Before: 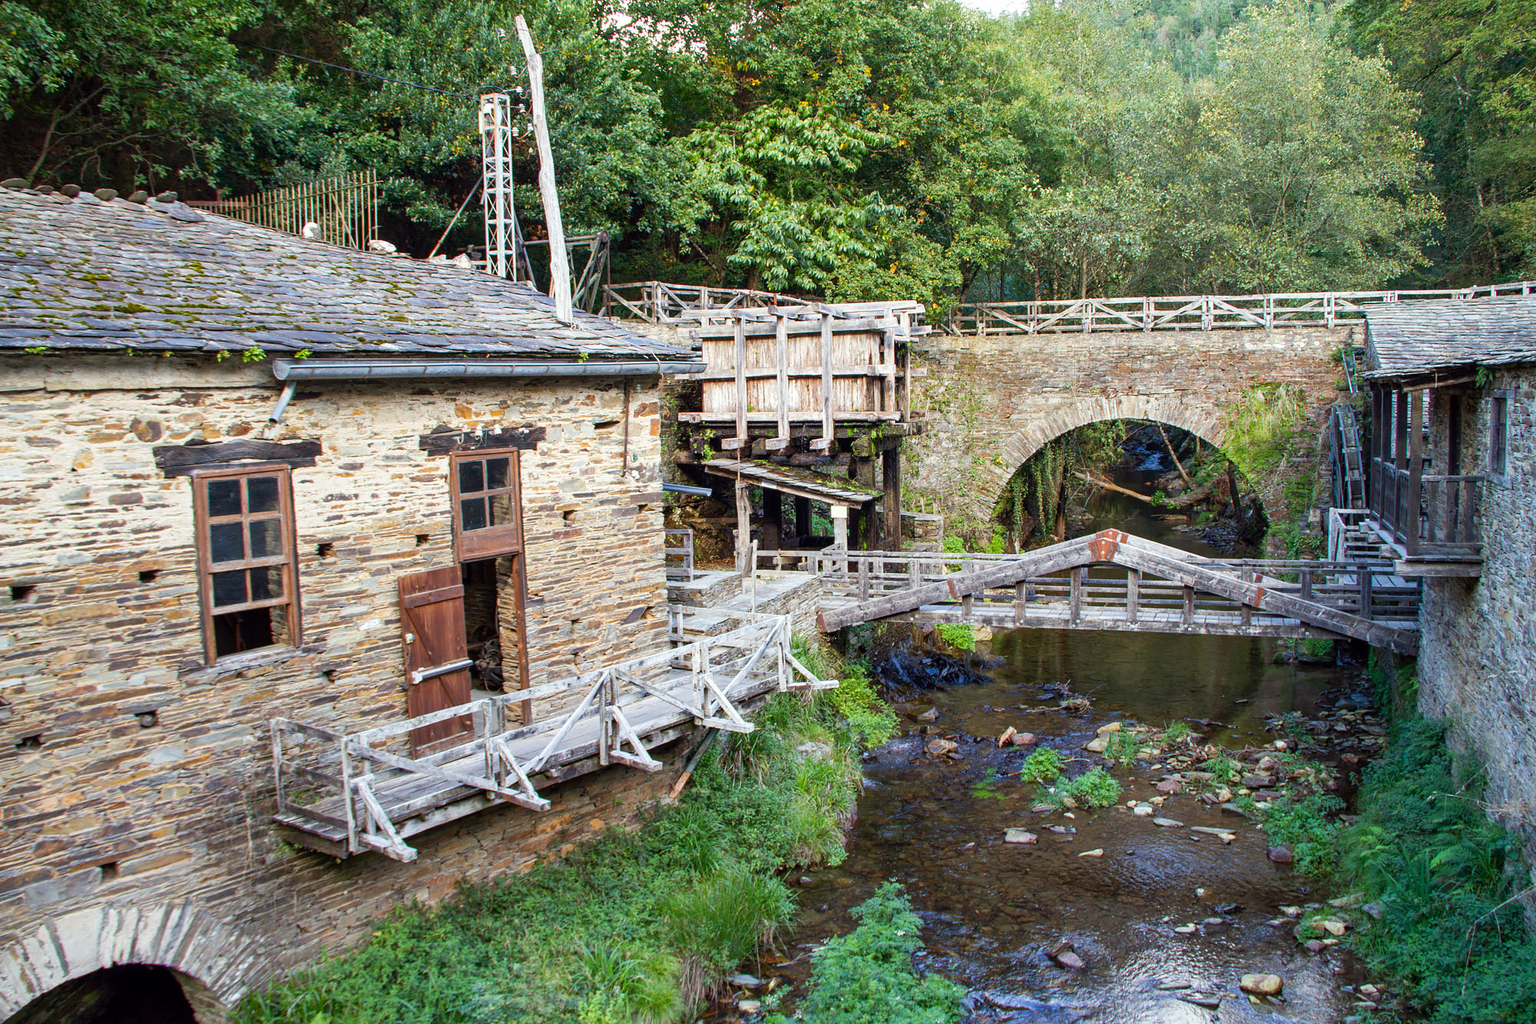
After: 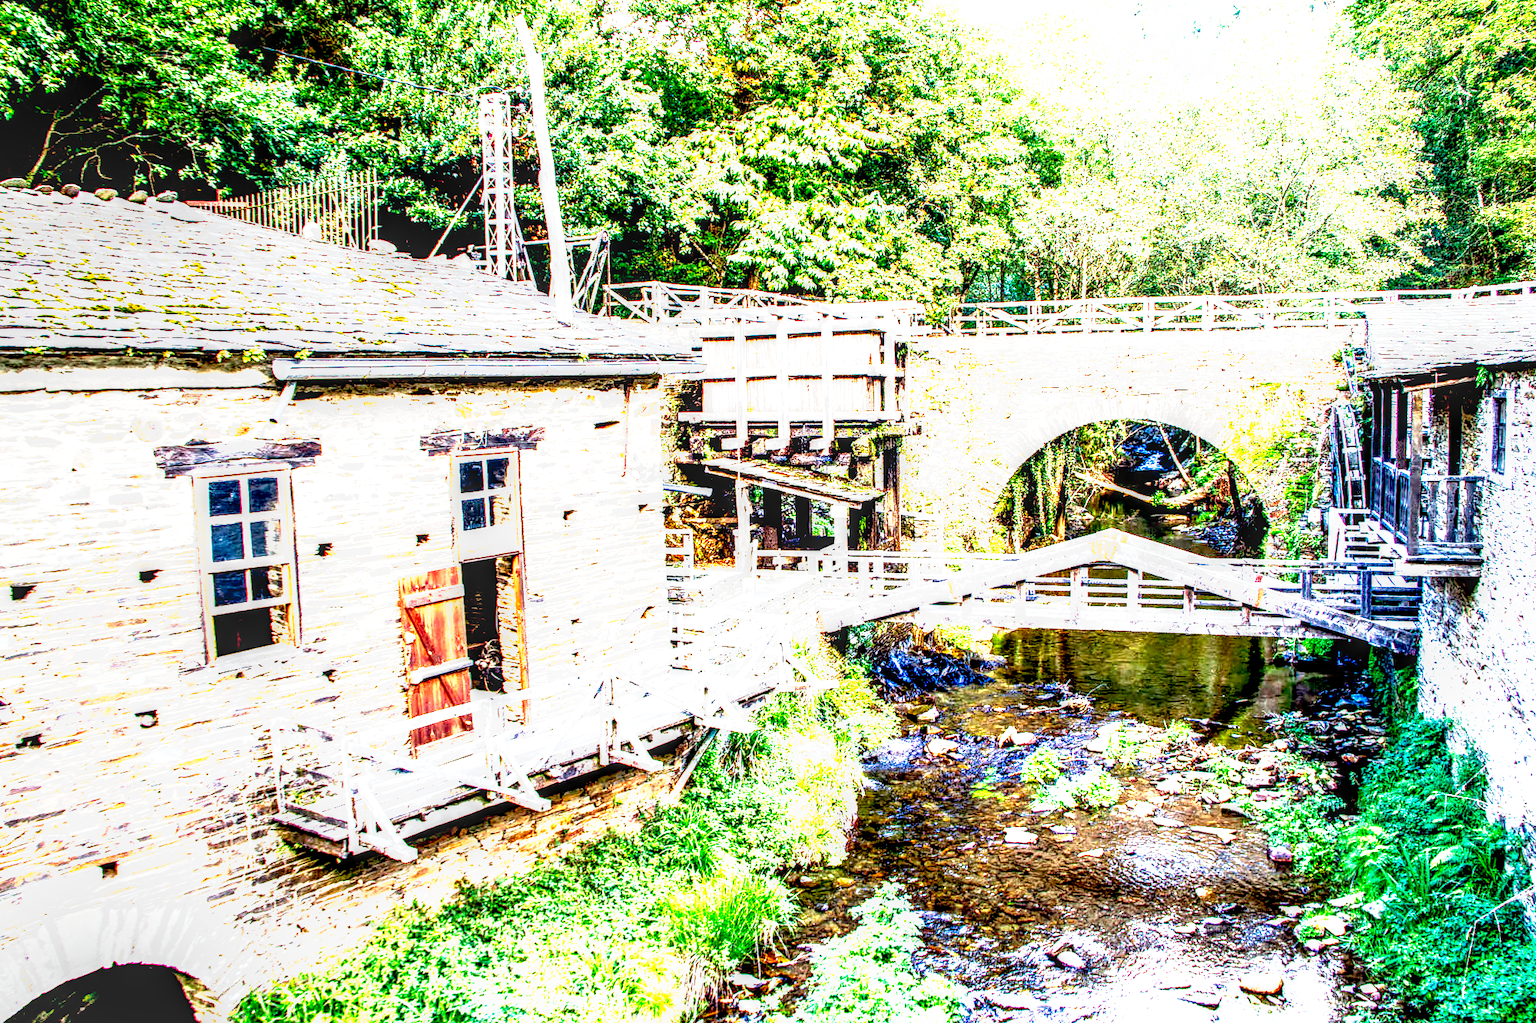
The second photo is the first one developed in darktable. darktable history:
tone curve: curves: ch0 [(0, 0) (0.003, 0.01) (0.011, 0.011) (0.025, 0.008) (0.044, 0.007) (0.069, 0.006) (0.1, 0.005) (0.136, 0.015) (0.177, 0.094) (0.224, 0.241) (0.277, 0.369) (0.335, 0.5) (0.399, 0.648) (0.468, 0.811) (0.543, 0.975) (0.623, 0.989) (0.709, 0.989) (0.801, 0.99) (0.898, 0.99) (1, 1)], preserve colors none
exposure: black level correction 0.01, exposure 1 EV, compensate highlight preservation false
local contrast: highlights 4%, shadows 6%, detail 181%
